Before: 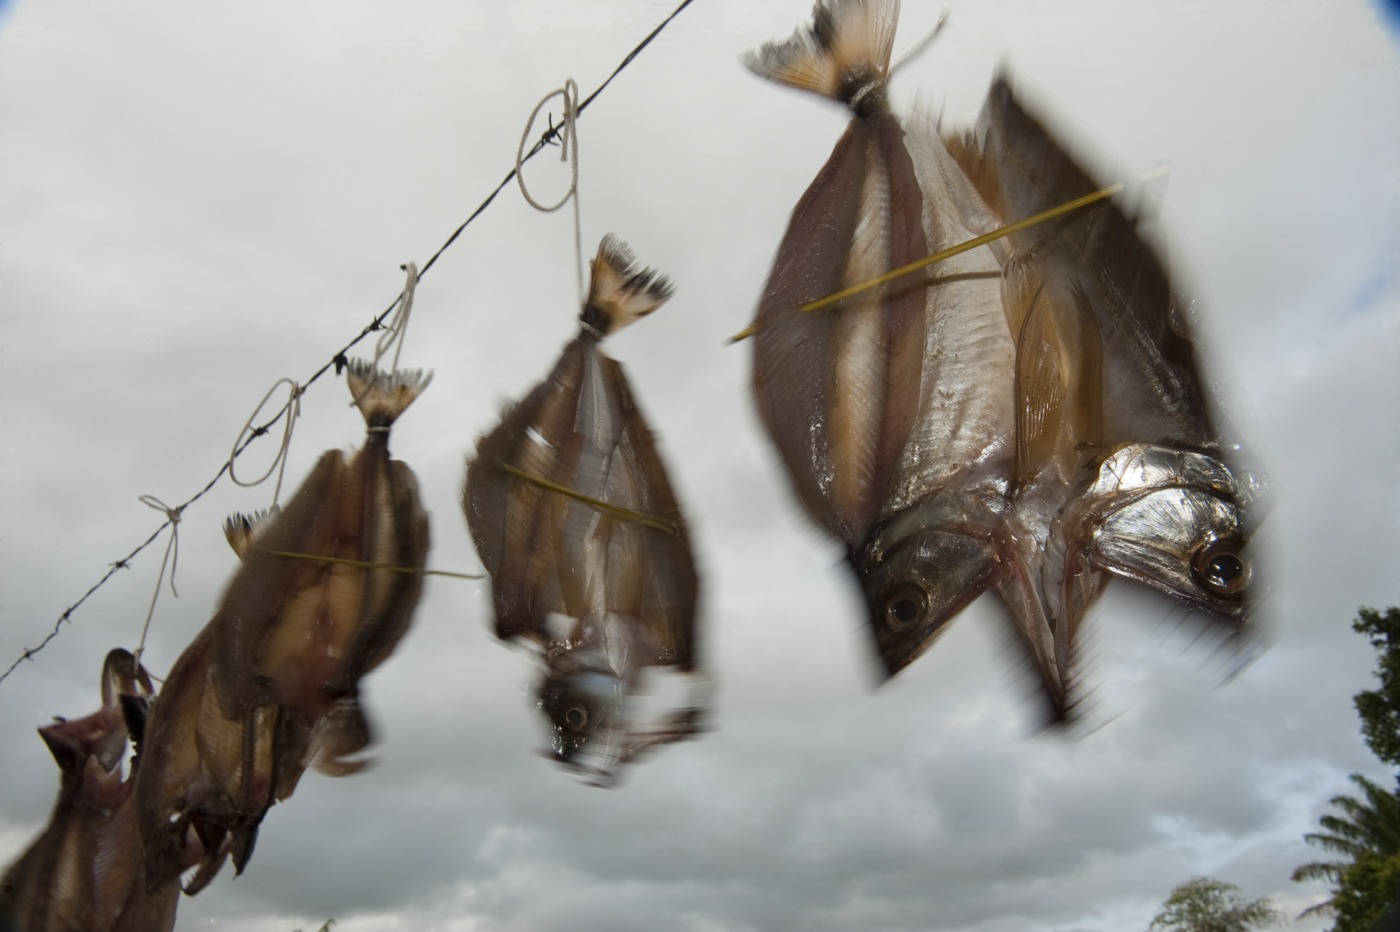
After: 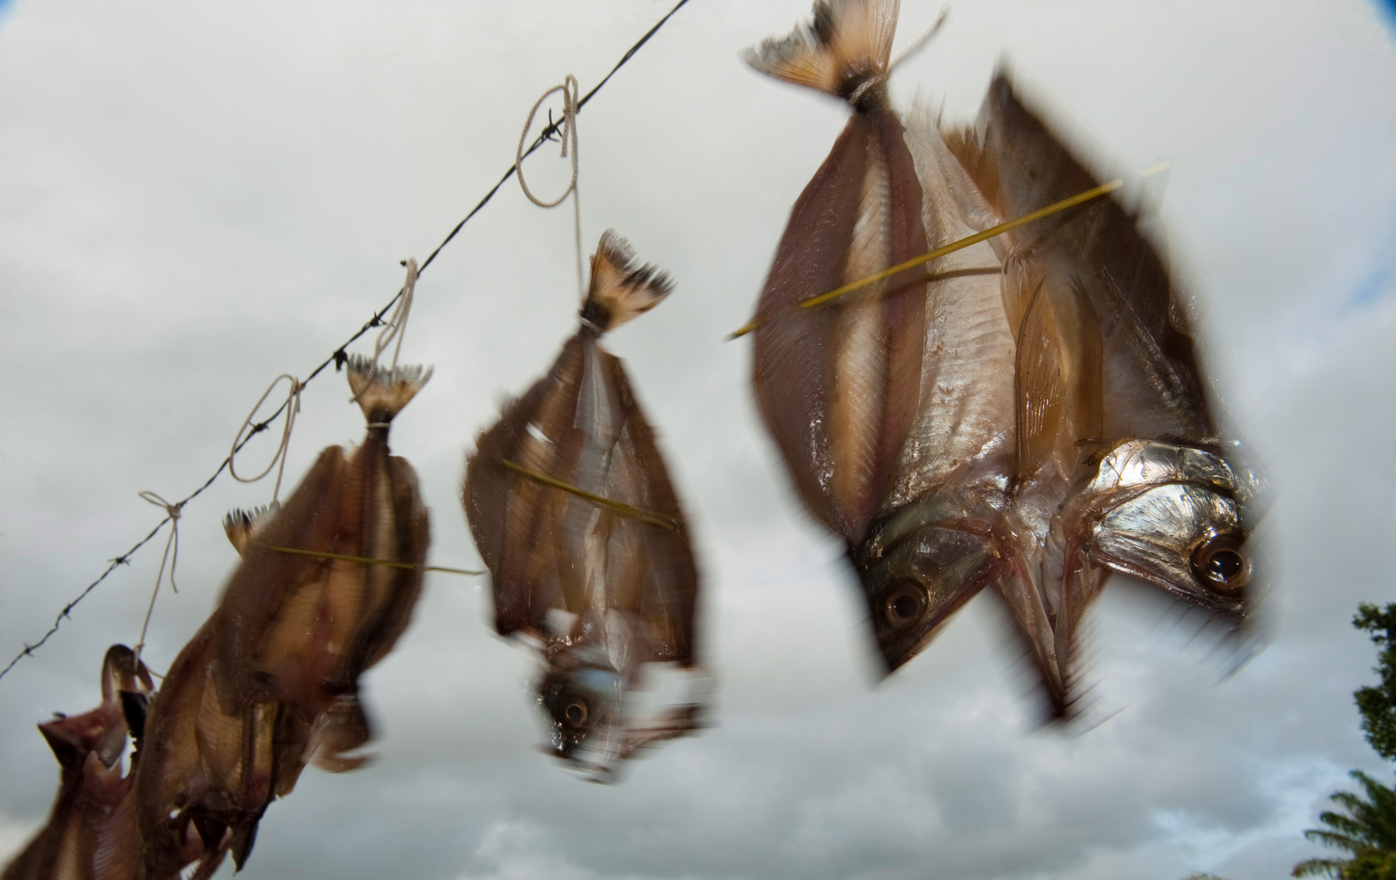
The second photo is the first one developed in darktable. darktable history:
crop: top 0.448%, right 0.264%, bottom 5.045%
velvia: strength 15%
